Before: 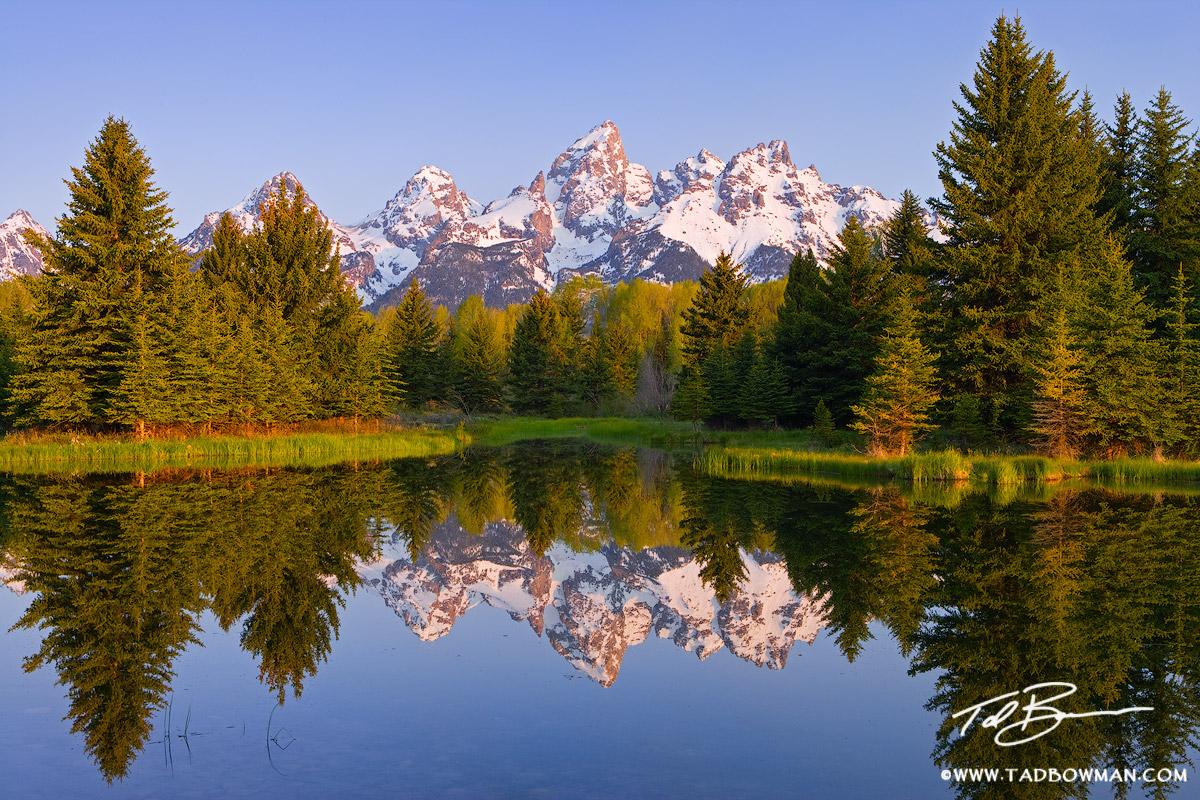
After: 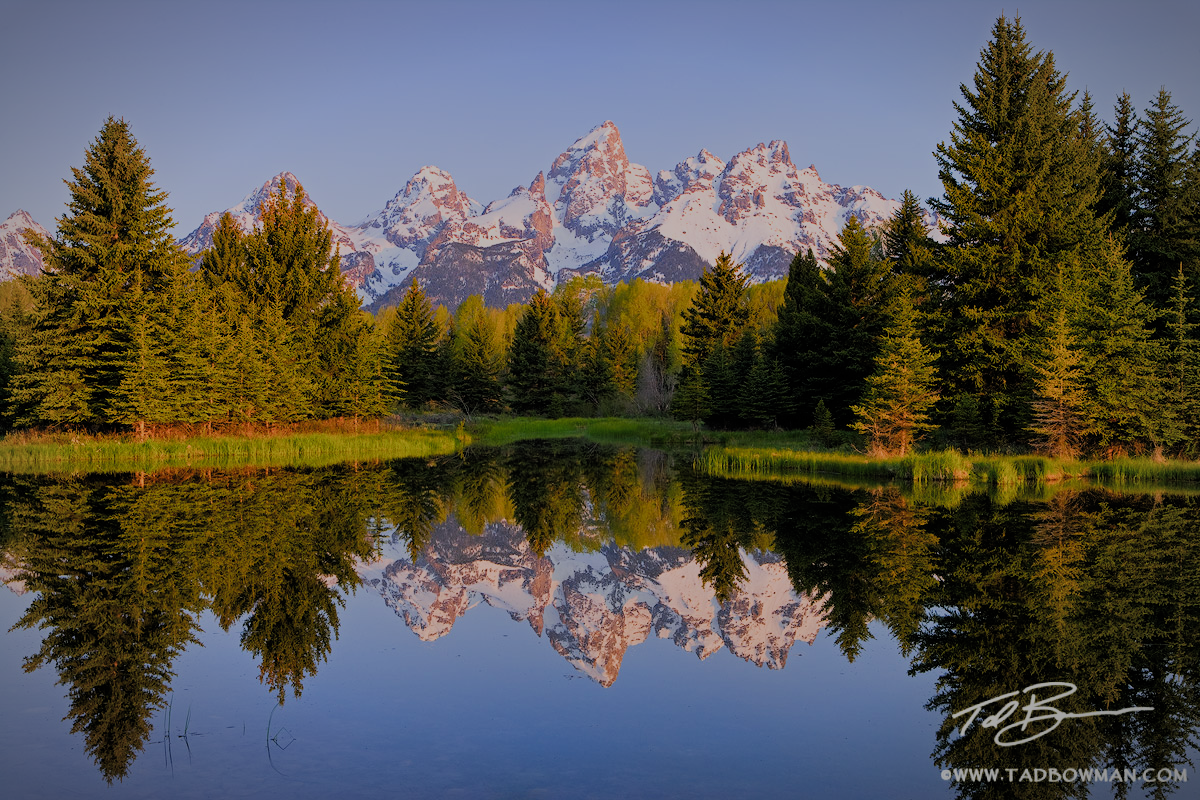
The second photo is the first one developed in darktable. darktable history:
filmic rgb: black relative exposure -6.97 EV, white relative exposure 5.58 EV, hardness 2.84, color science v4 (2020)
shadows and highlights: radius 122.34, shadows 21.77, white point adjustment -9.66, highlights -12.71, soften with gaussian
vignetting: fall-off start 86.46%, brightness -0.458, saturation -0.298, automatic ratio true
